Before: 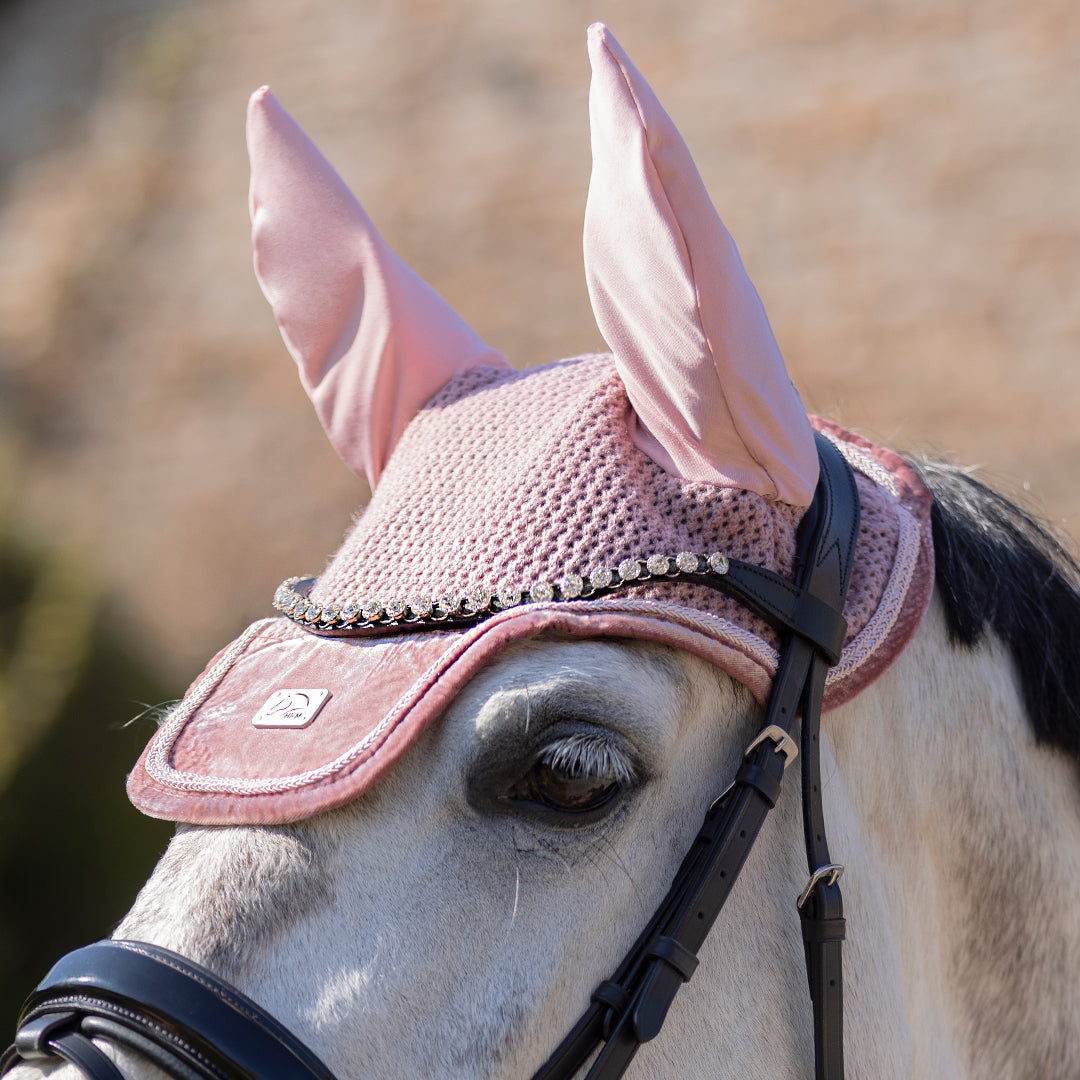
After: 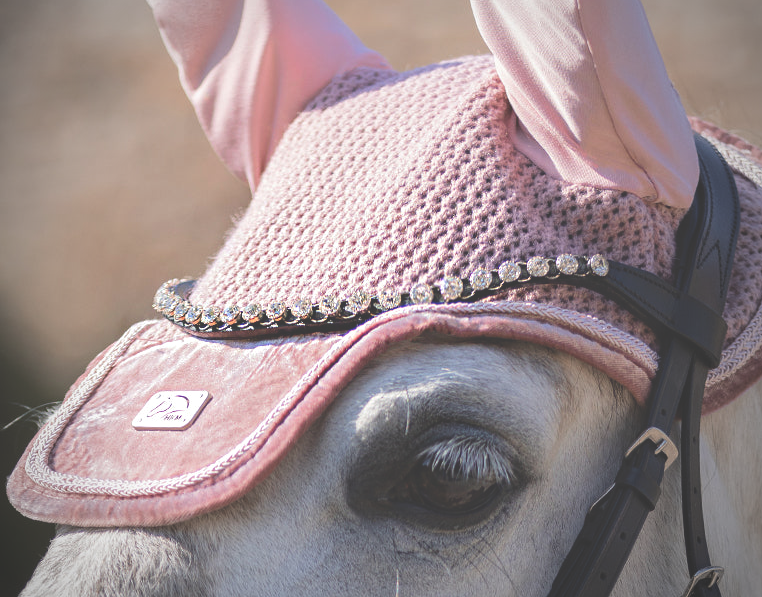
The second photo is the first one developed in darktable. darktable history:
crop: left 11.123%, top 27.61%, right 18.3%, bottom 17.034%
vignetting: fall-off start 71.74%
exposure: black level correction -0.041, exposure 0.064 EV, compensate highlight preservation false
